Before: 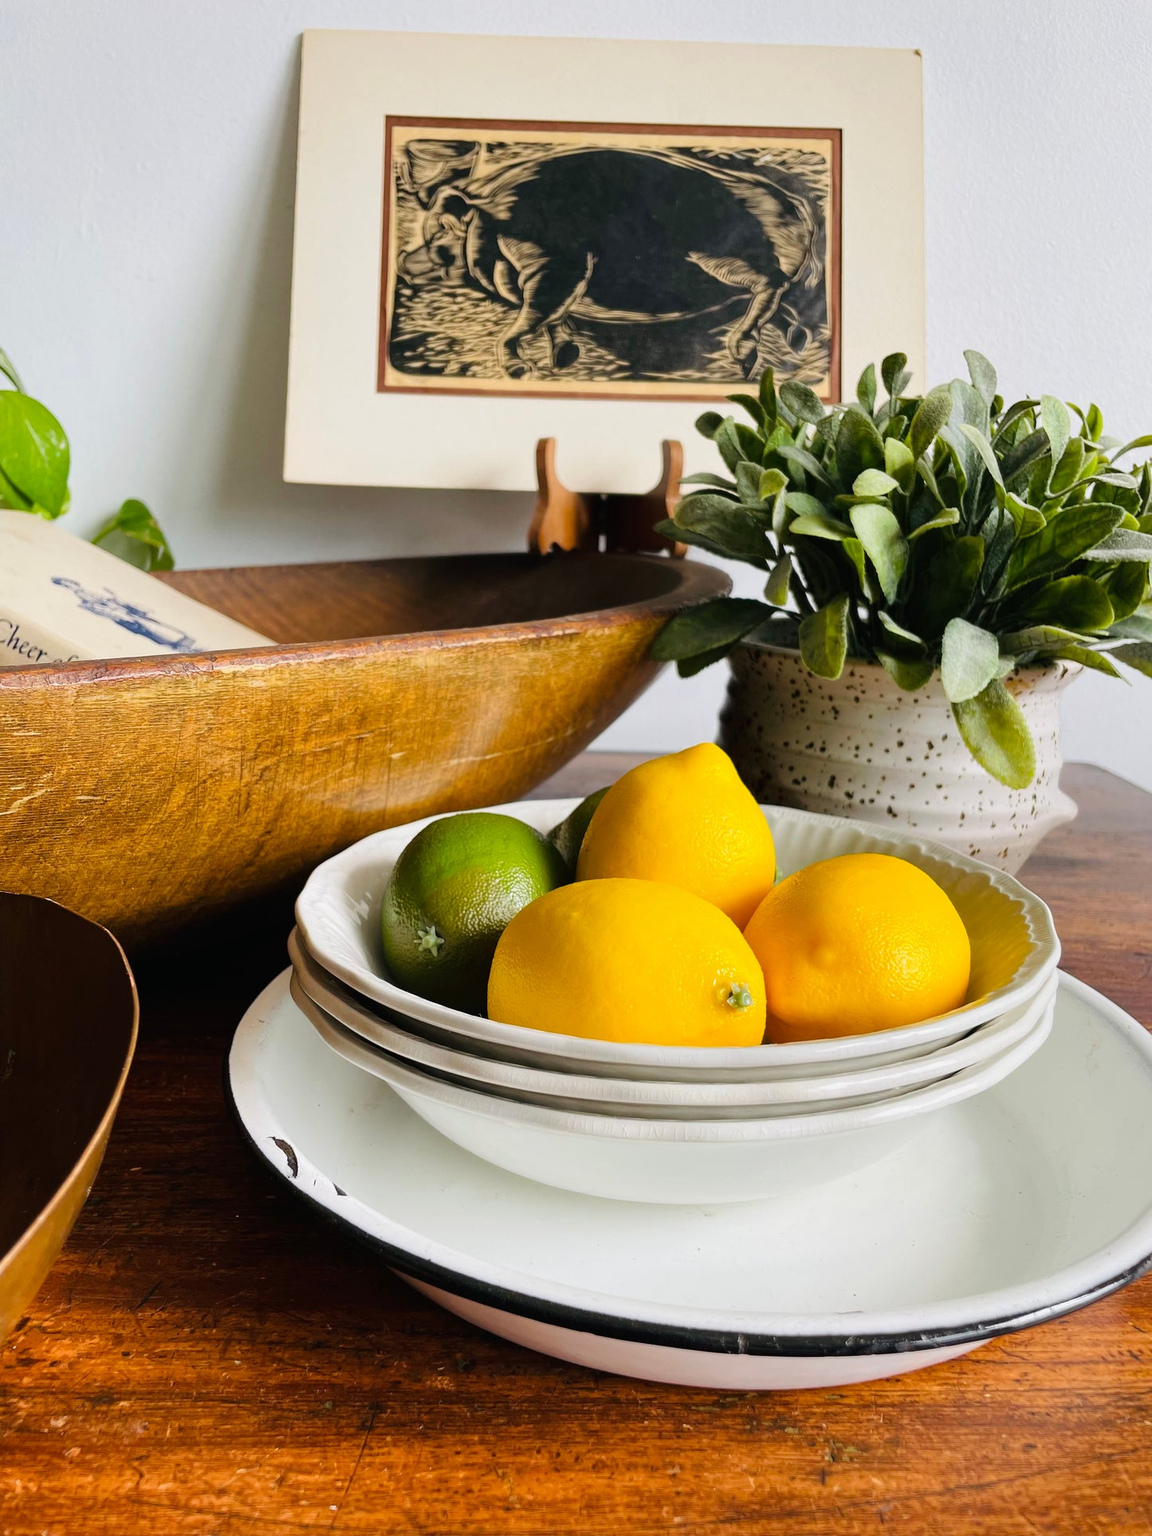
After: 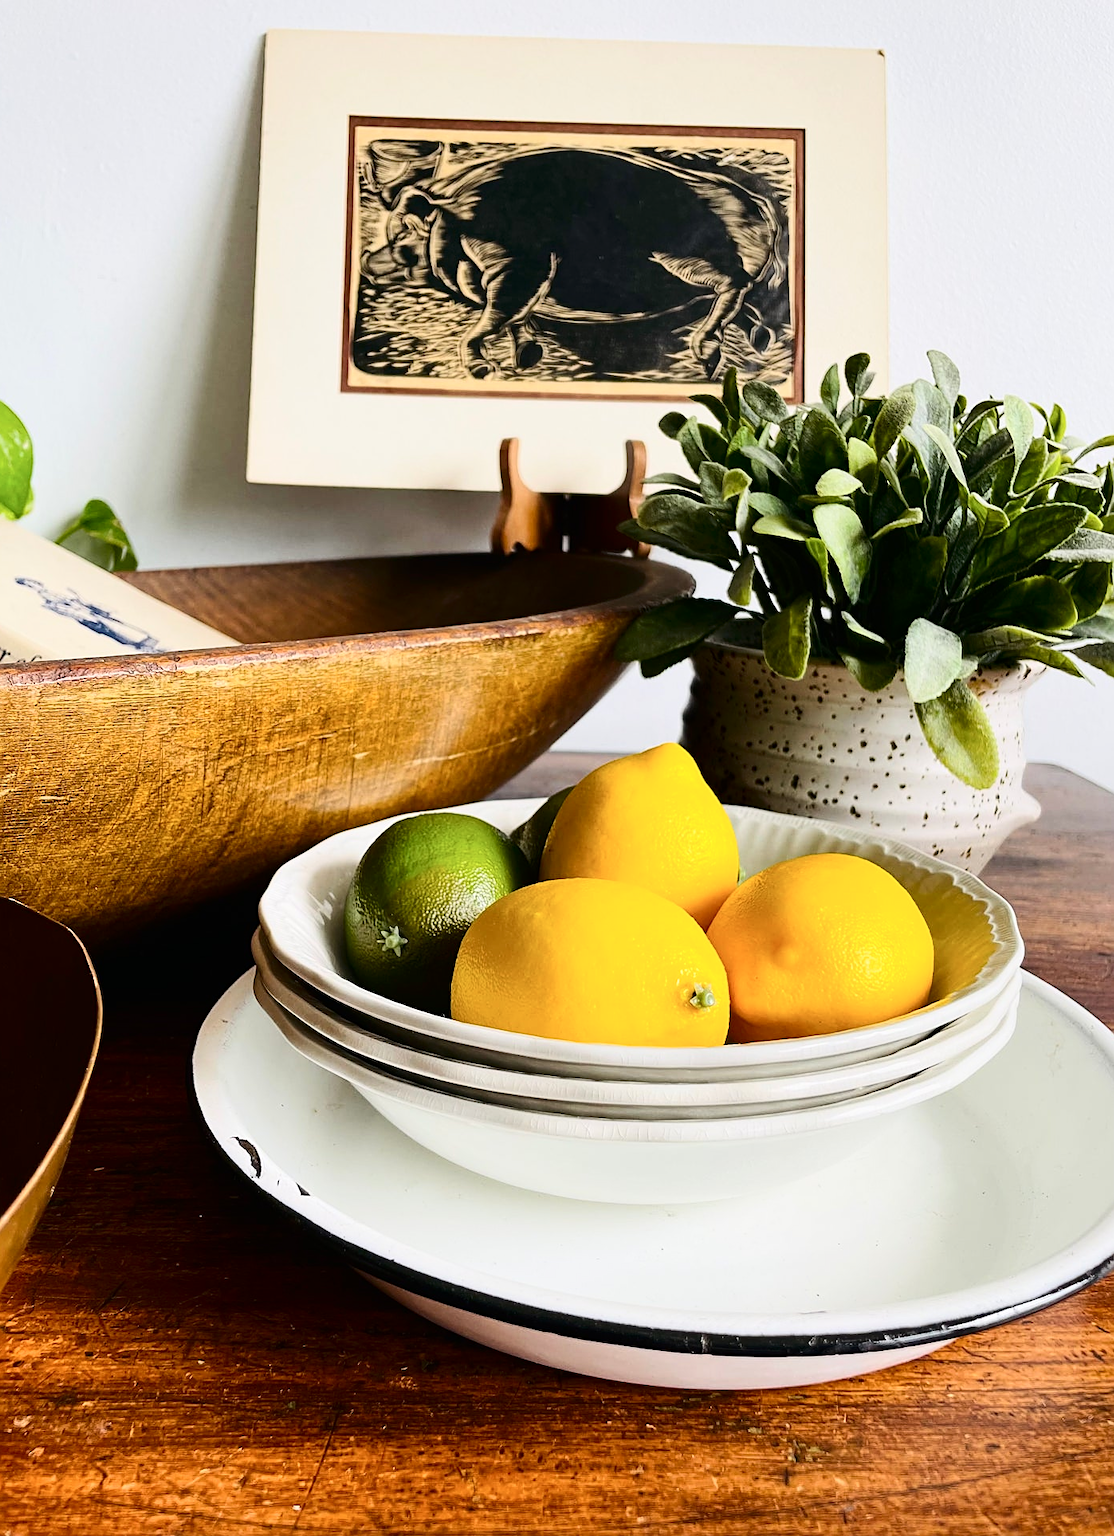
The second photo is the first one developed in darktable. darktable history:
crop and rotate: left 3.238%
exposure: black level correction 0, compensate exposure bias true, compensate highlight preservation false
sharpen: on, module defaults
contrast brightness saturation: contrast 0.28
